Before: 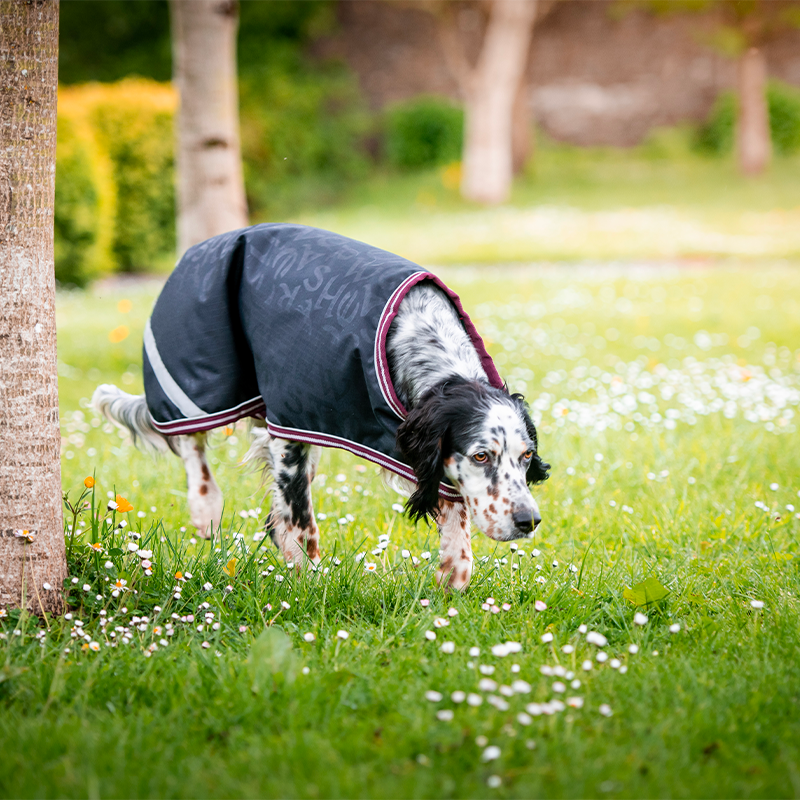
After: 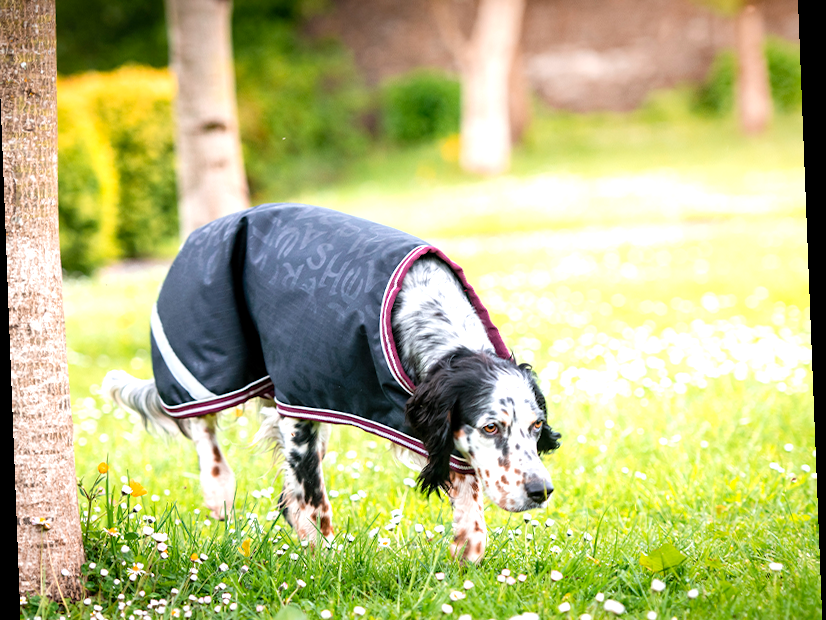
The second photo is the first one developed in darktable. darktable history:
crop: left 0.387%, top 5.469%, bottom 19.809%
rotate and perspective: rotation -2.22°, lens shift (horizontal) -0.022, automatic cropping off
exposure: exposure 0.556 EV, compensate highlight preservation false
